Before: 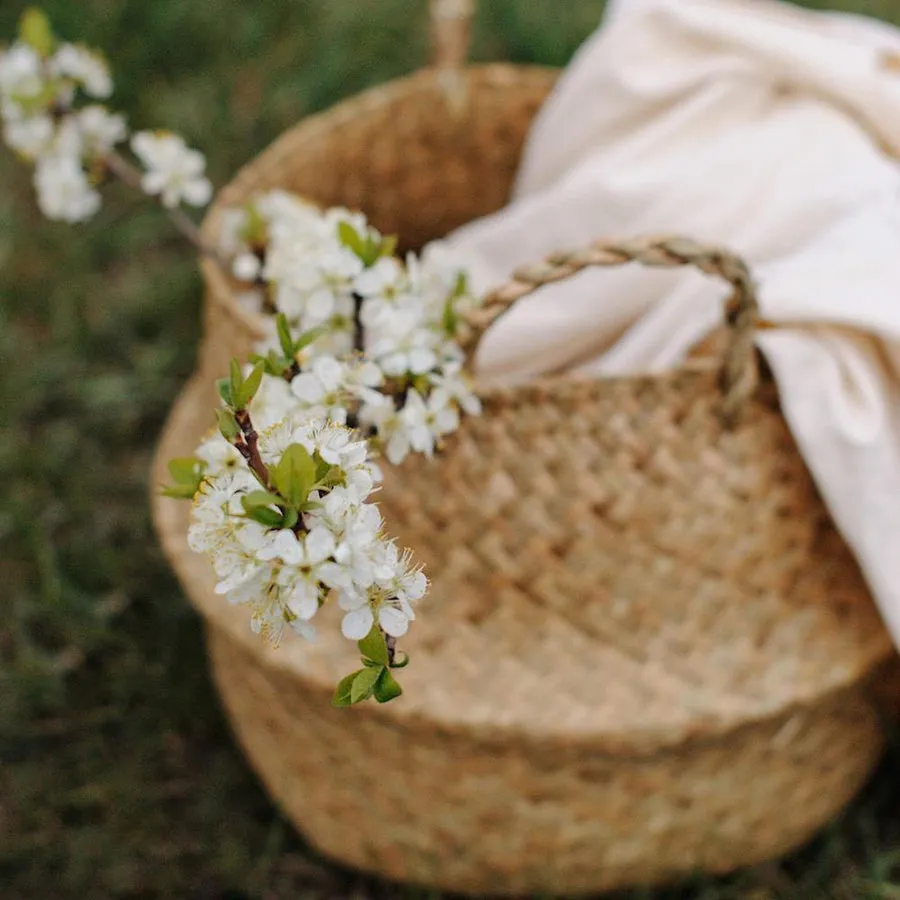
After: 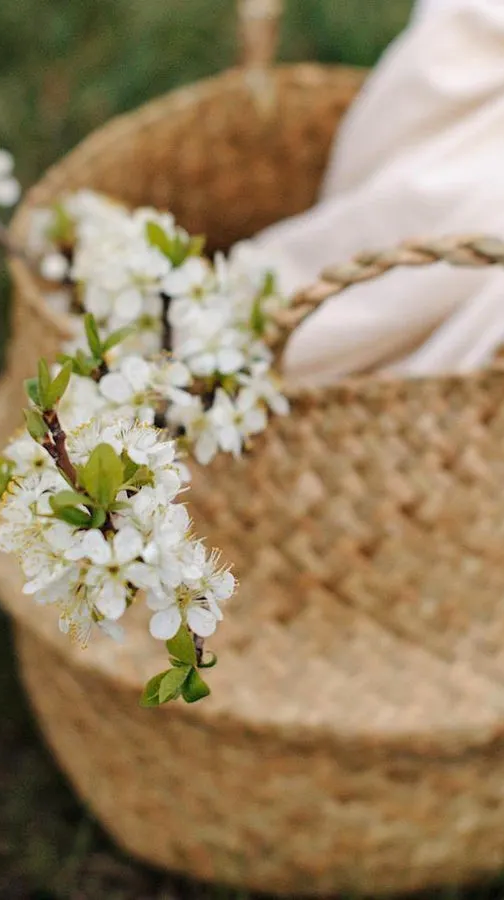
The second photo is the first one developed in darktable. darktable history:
exposure: exposure 0.153 EV, compensate exposure bias true, compensate highlight preservation false
crop: left 21.432%, right 22.558%
